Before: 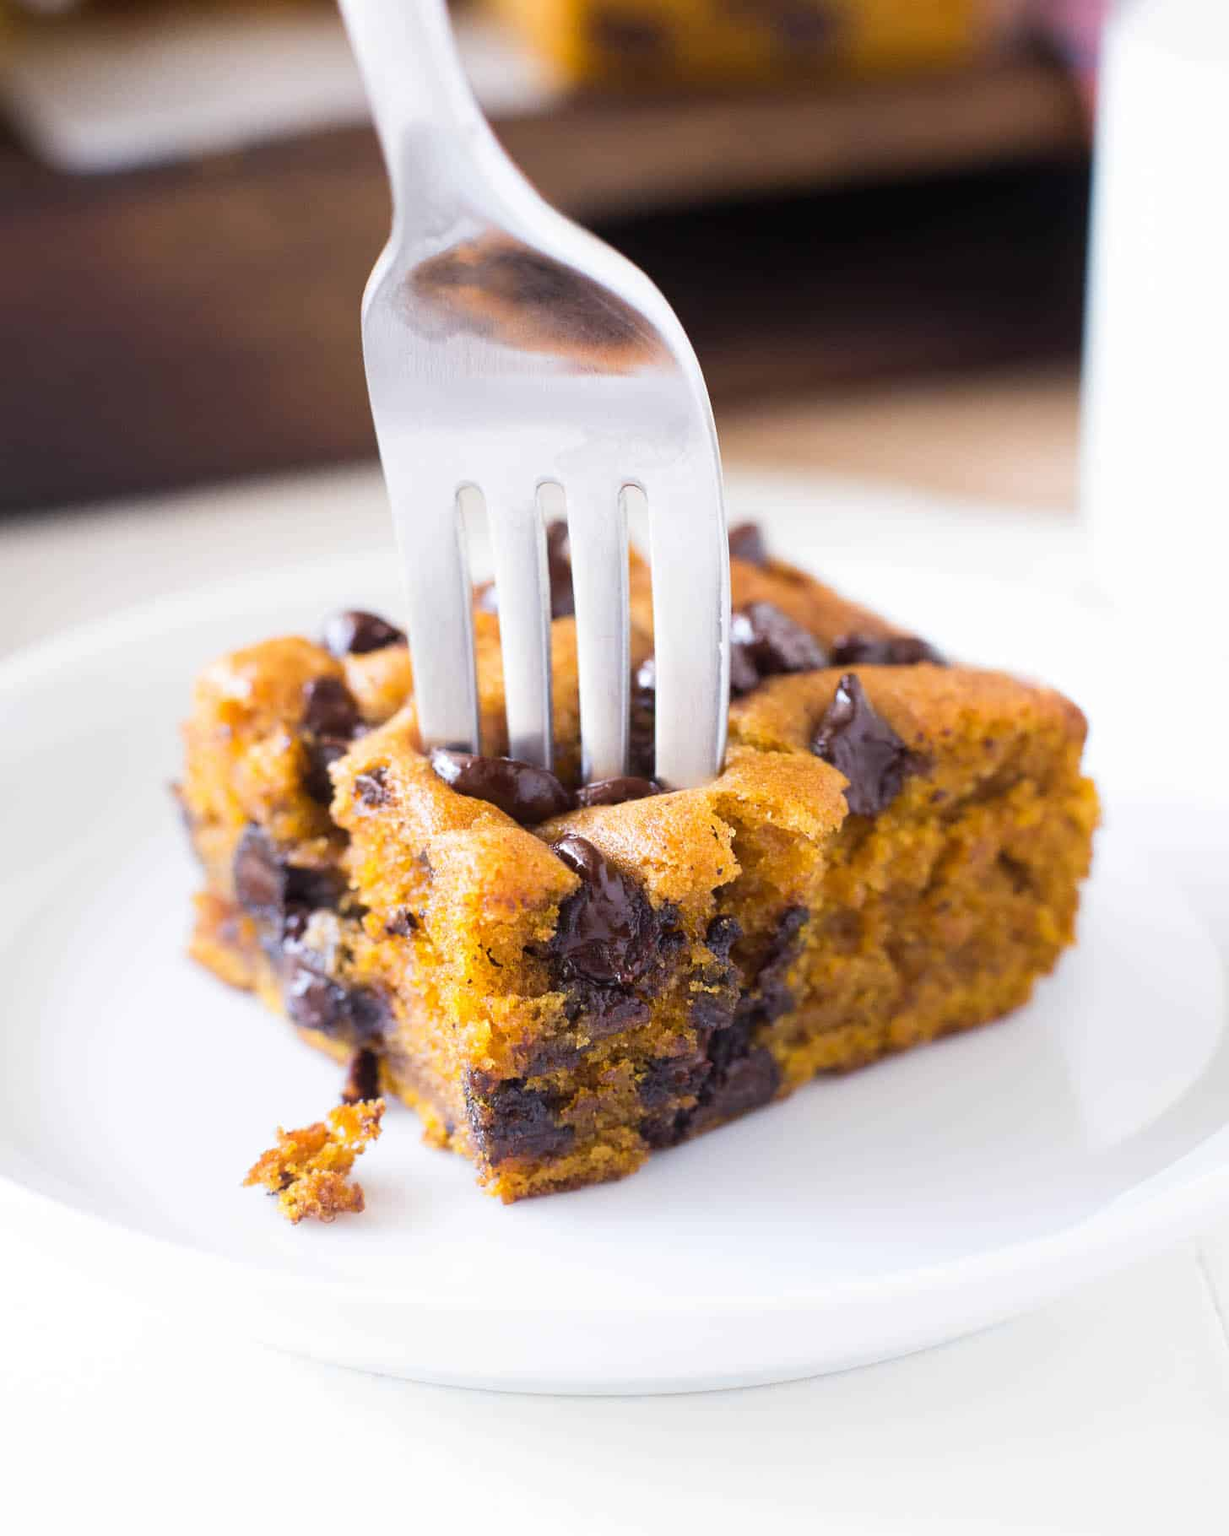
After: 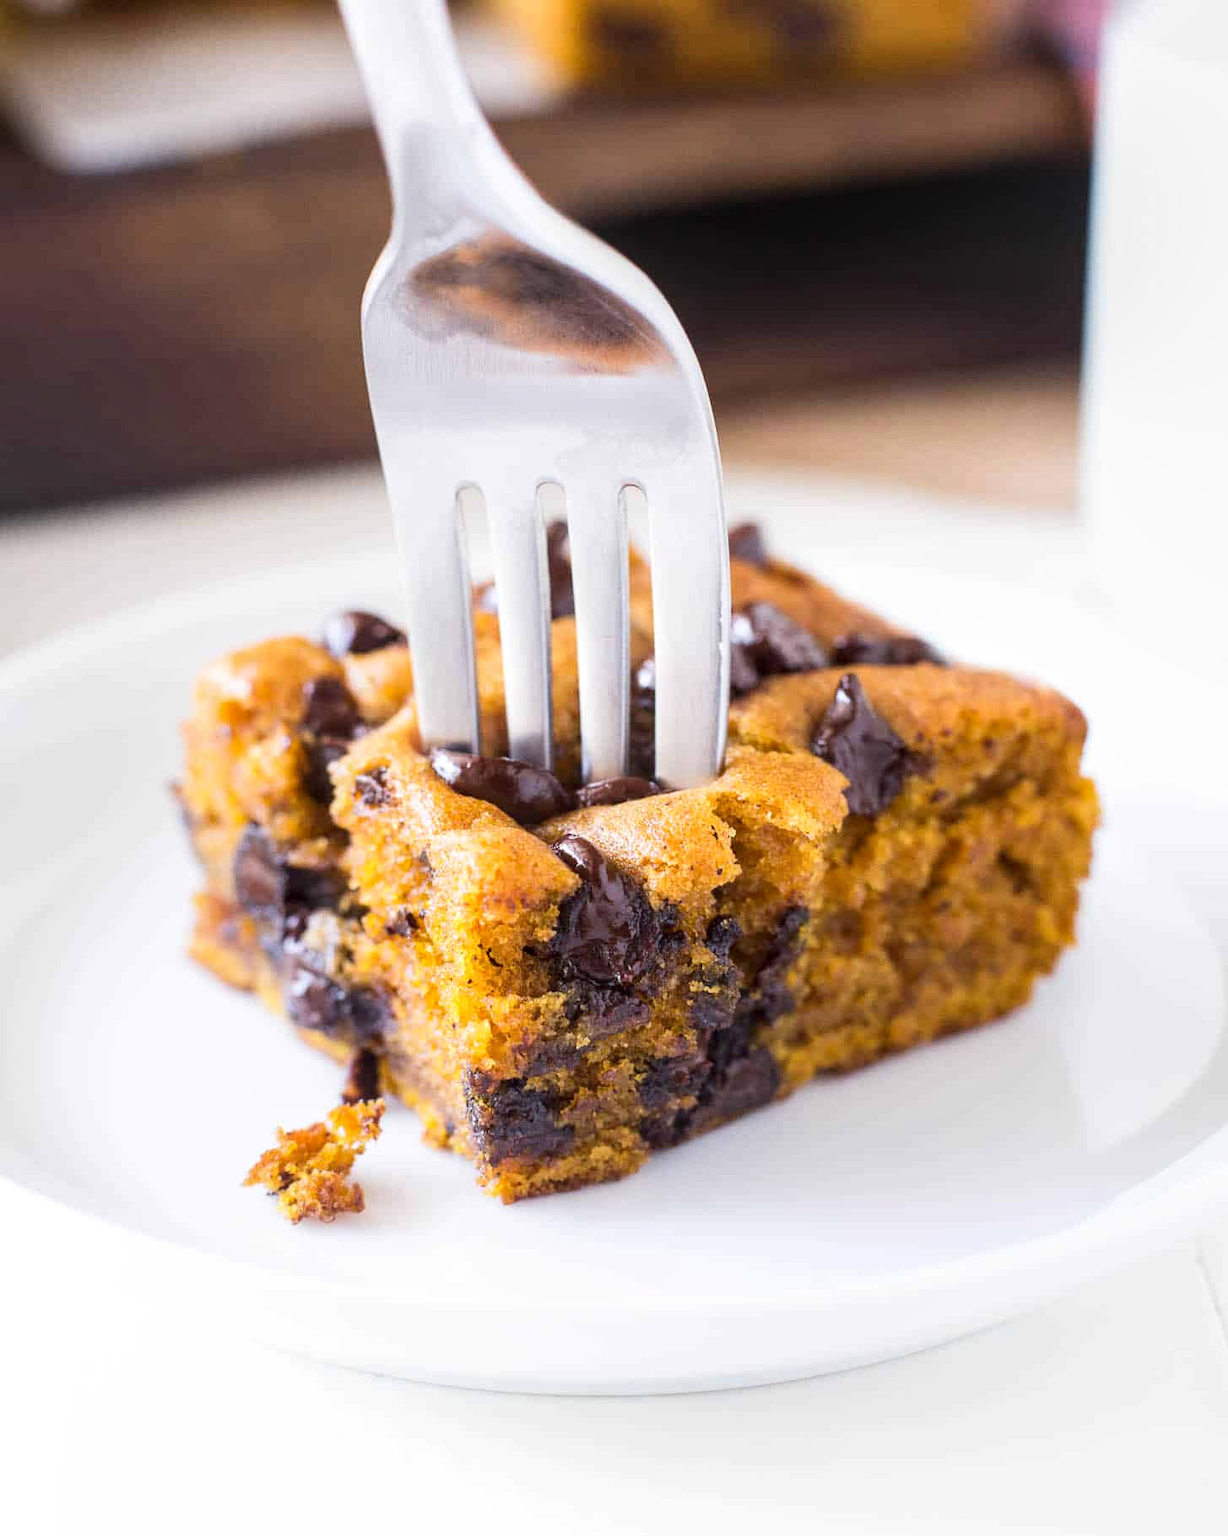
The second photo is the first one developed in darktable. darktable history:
local contrast: on, module defaults
contrast brightness saturation: contrast 0.1, brightness 0.02, saturation 0.02
